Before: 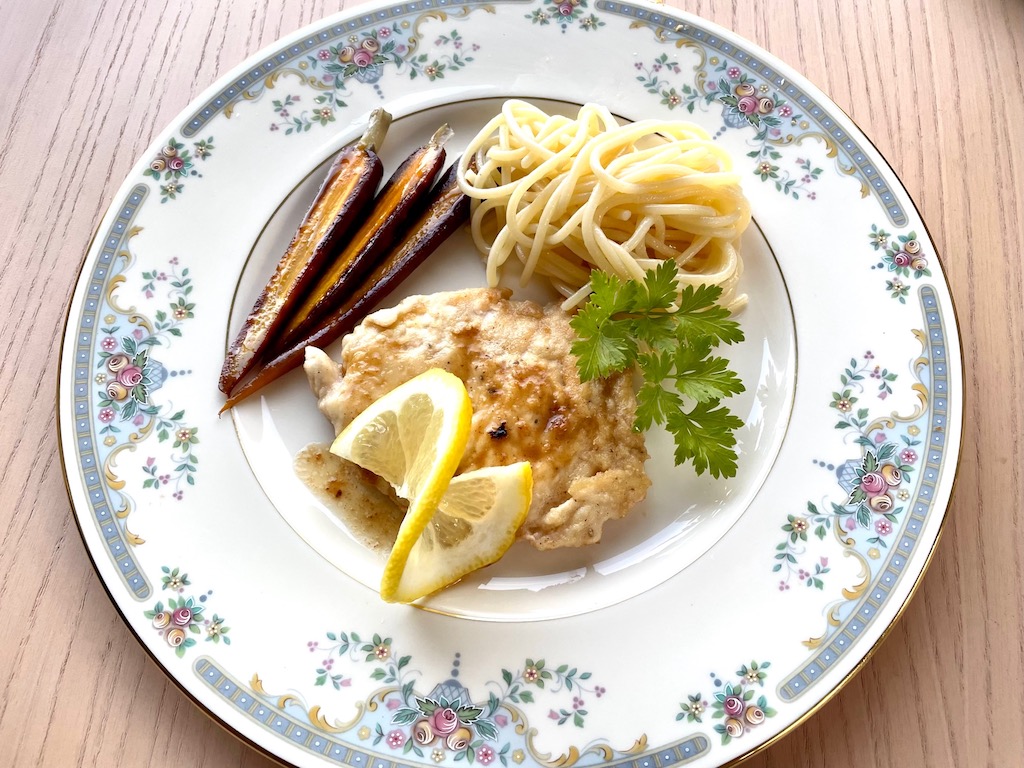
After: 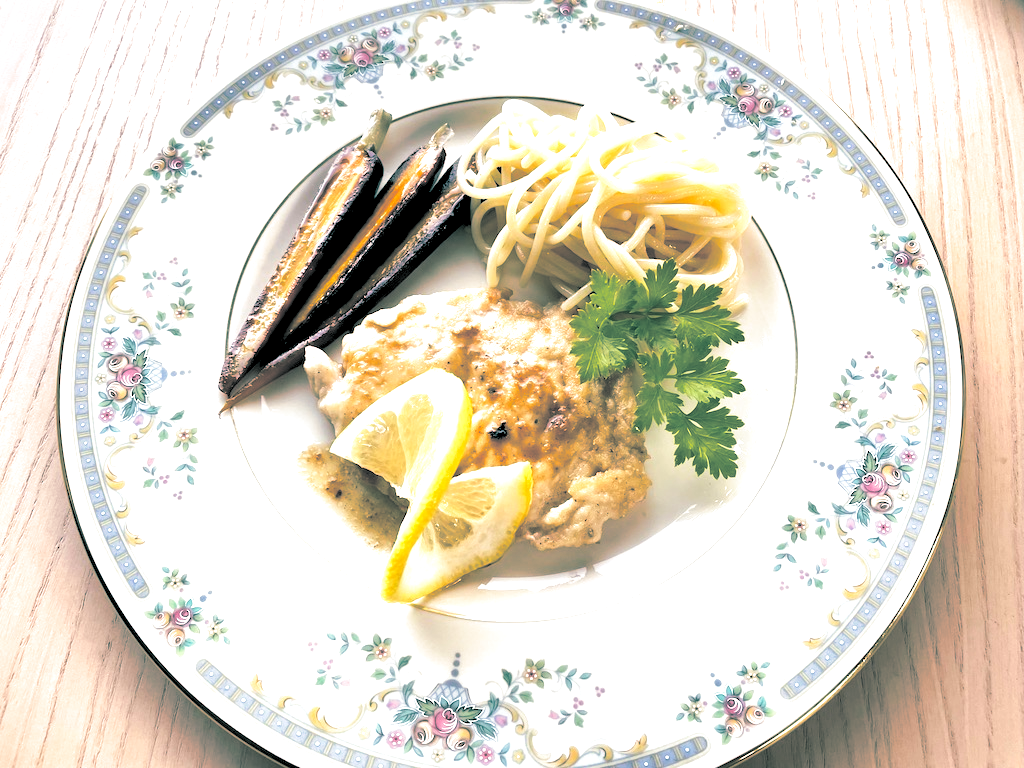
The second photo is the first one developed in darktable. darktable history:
rgb levels: levels [[0.013, 0.434, 0.89], [0, 0.5, 1], [0, 0.5, 1]]
exposure: black level correction 0.001, exposure 0.5 EV, compensate exposure bias true, compensate highlight preservation false
split-toning: shadows › hue 186.43°, highlights › hue 49.29°, compress 30.29%
